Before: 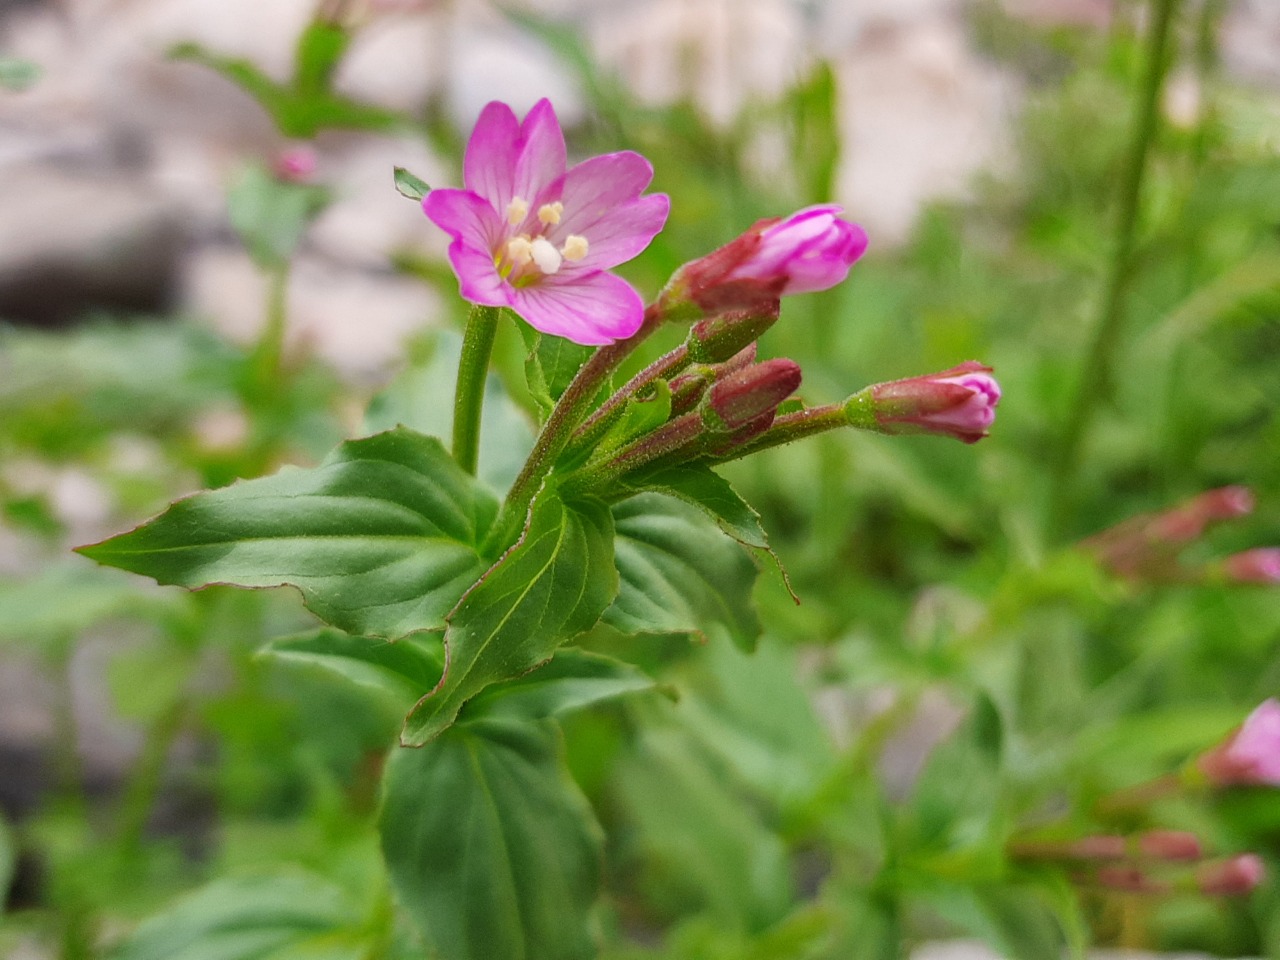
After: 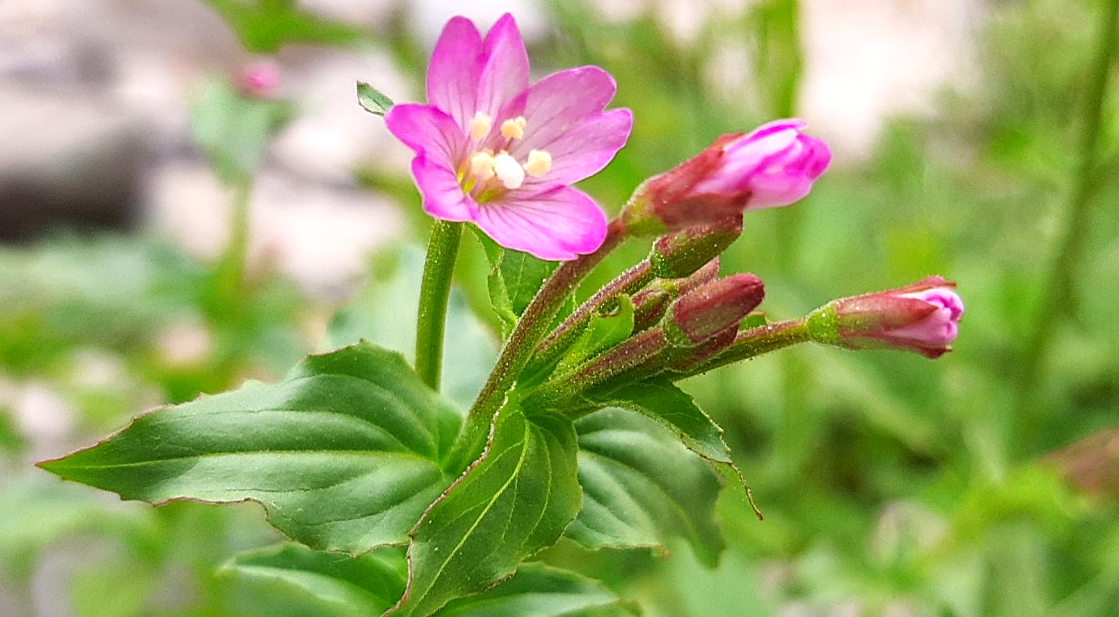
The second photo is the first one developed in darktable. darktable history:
sharpen: on, module defaults
exposure: black level correction 0.001, exposure 0.499 EV, compensate exposure bias true, compensate highlight preservation false
crop: left 2.91%, top 8.91%, right 9.628%, bottom 26.758%
